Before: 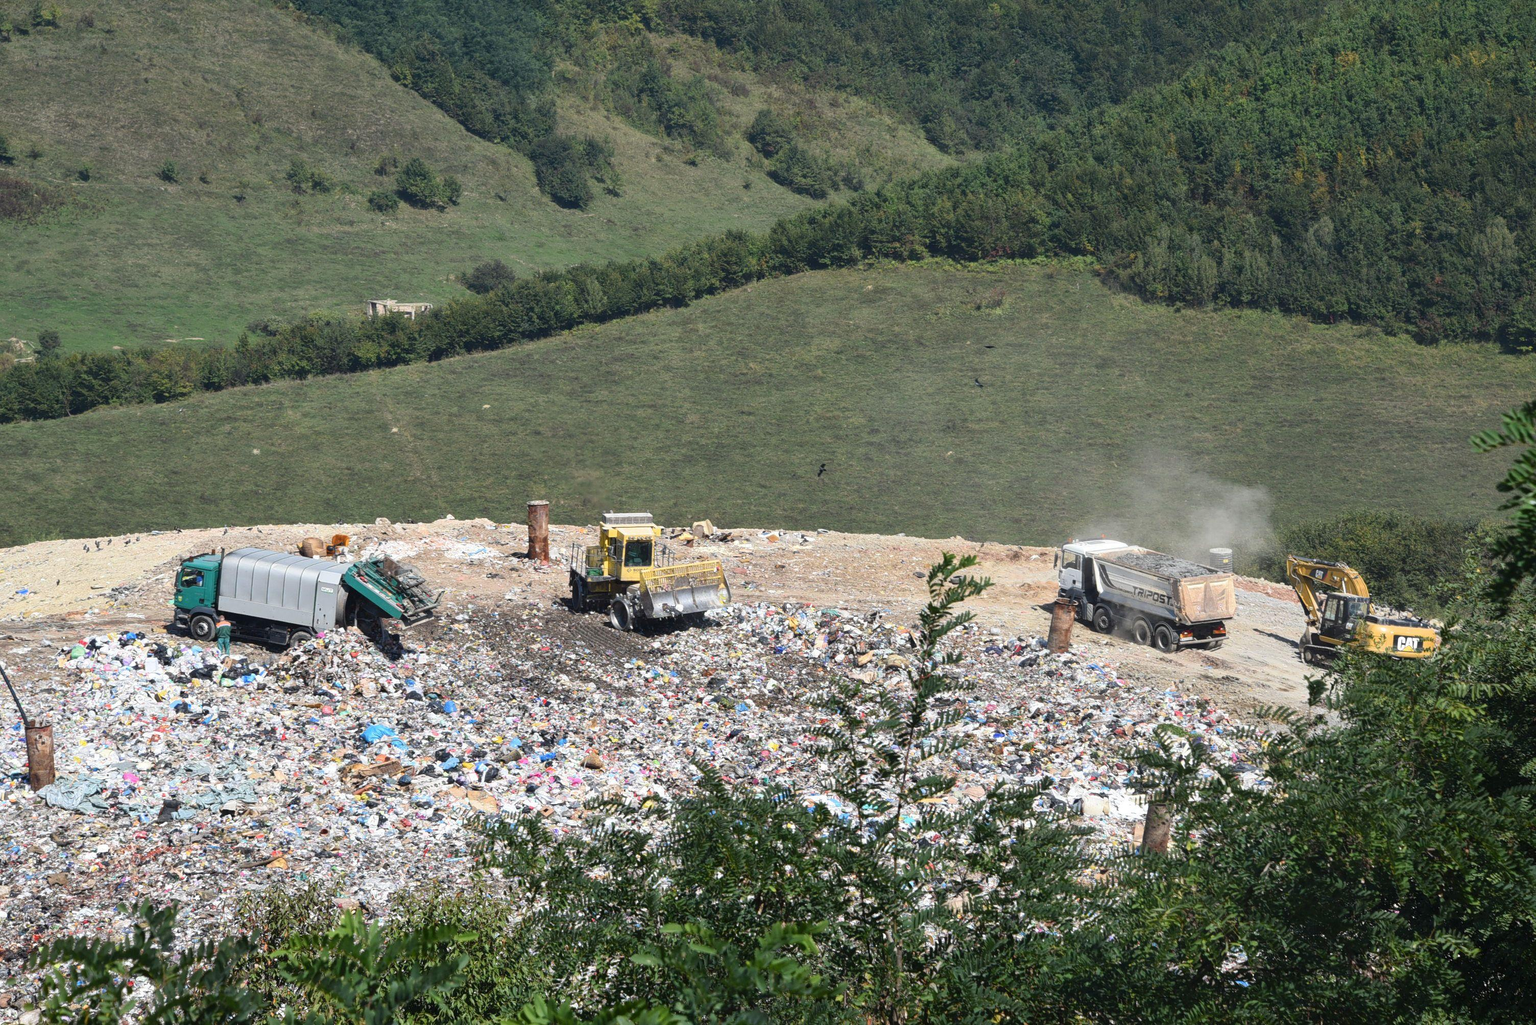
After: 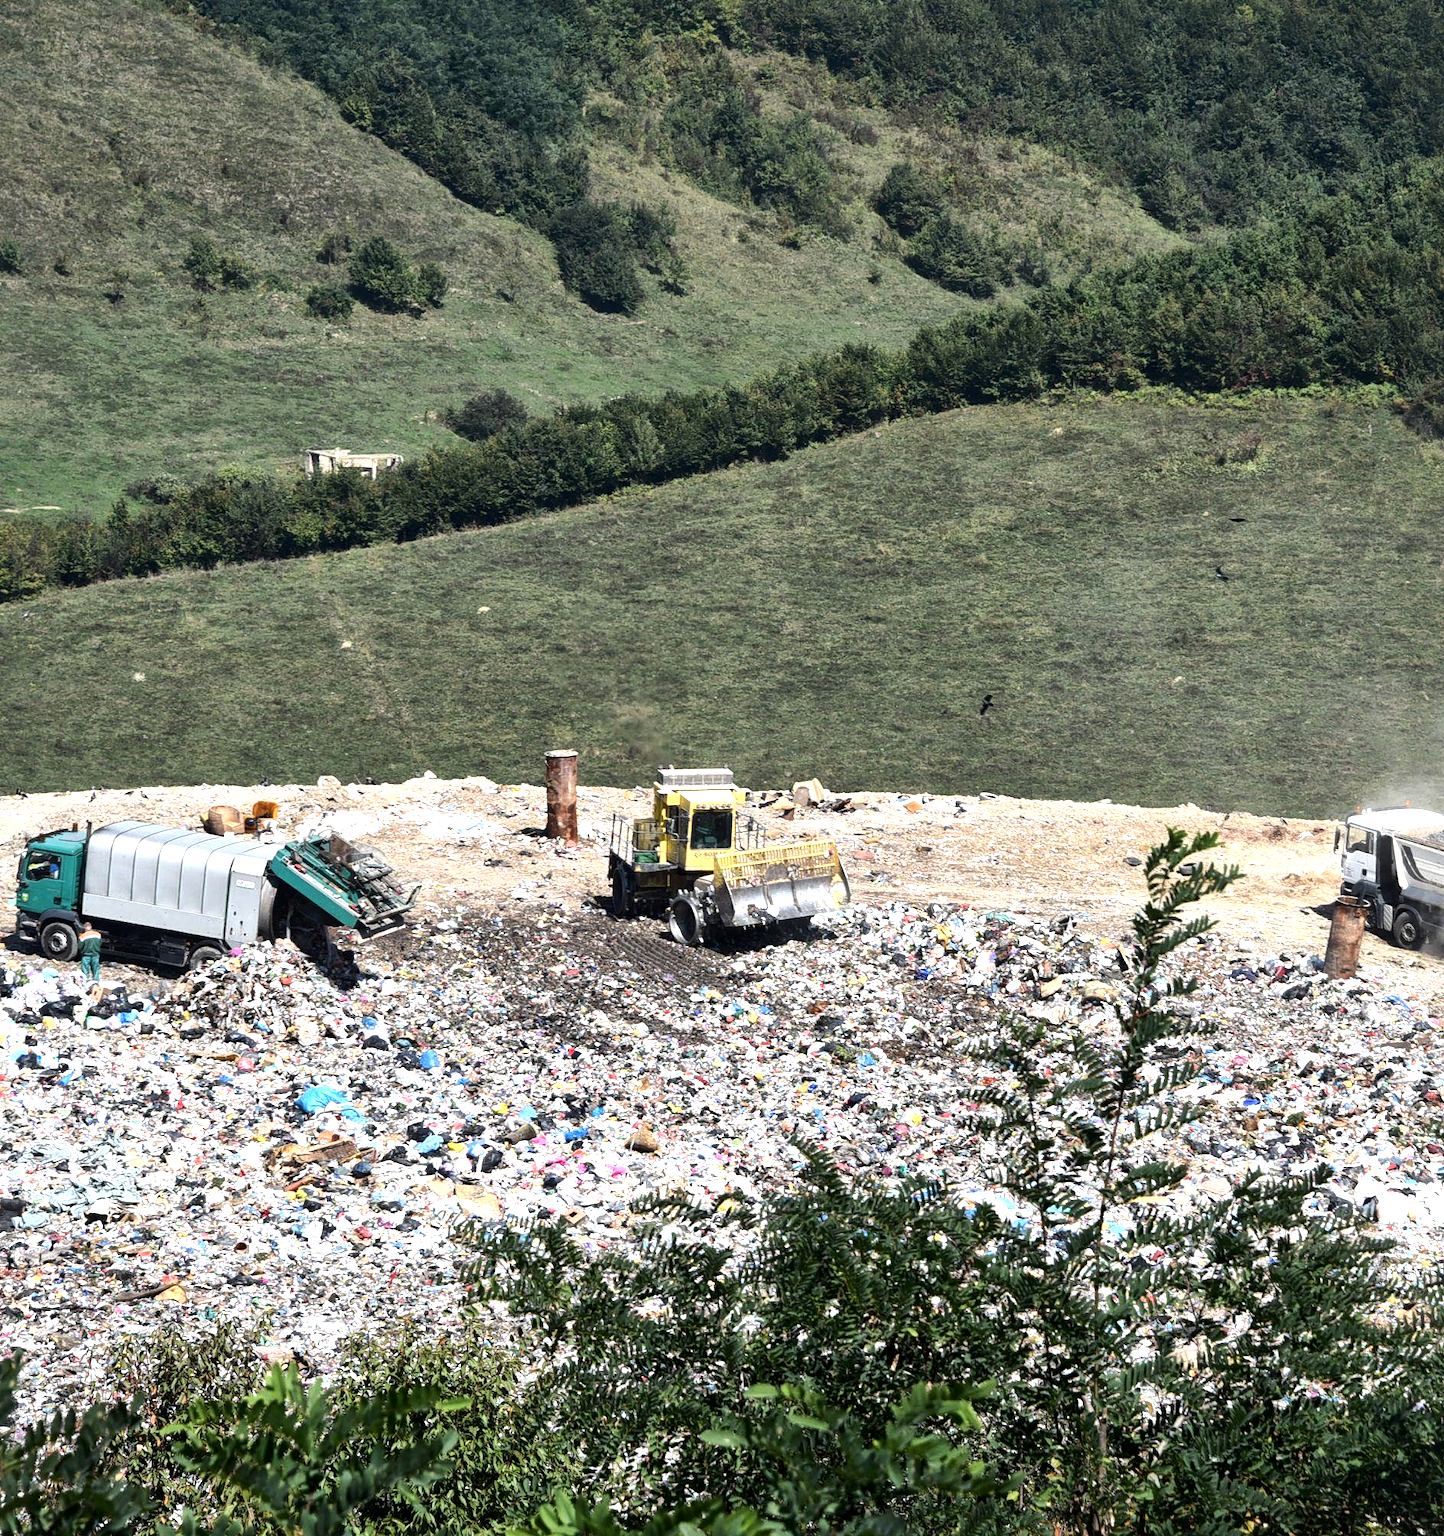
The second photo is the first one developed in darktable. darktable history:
local contrast: mode bilateral grid, contrast 20, coarseness 50, detail 144%, midtone range 0.2
tone equalizer: -8 EV -0.75 EV, -7 EV -0.7 EV, -6 EV -0.6 EV, -5 EV -0.4 EV, -3 EV 0.4 EV, -2 EV 0.6 EV, -1 EV 0.7 EV, +0 EV 0.75 EV, edges refinement/feathering 500, mask exposure compensation -1.57 EV, preserve details no
crop: left 10.644%, right 26.528%
